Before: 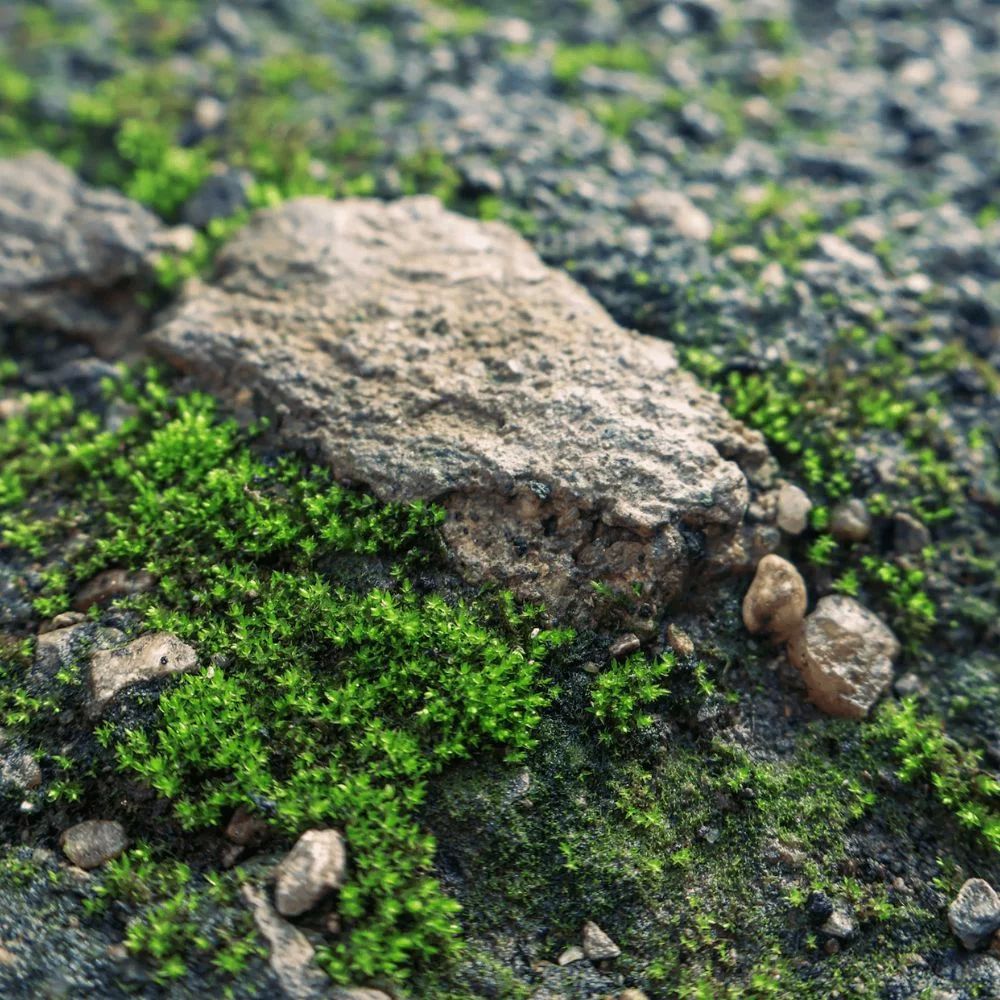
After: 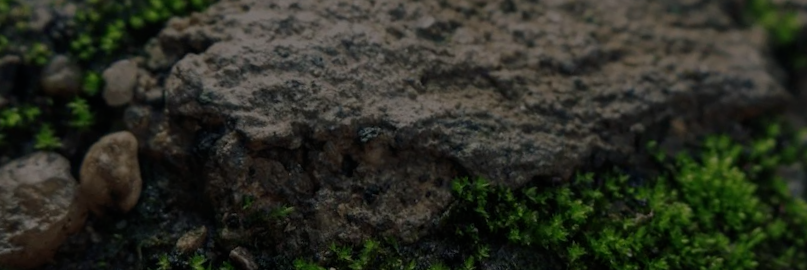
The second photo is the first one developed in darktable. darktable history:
crop and rotate: angle 16.12°, top 30.835%, bottom 35.653%
exposure: exposure -2.446 EV, compensate highlight preservation false
